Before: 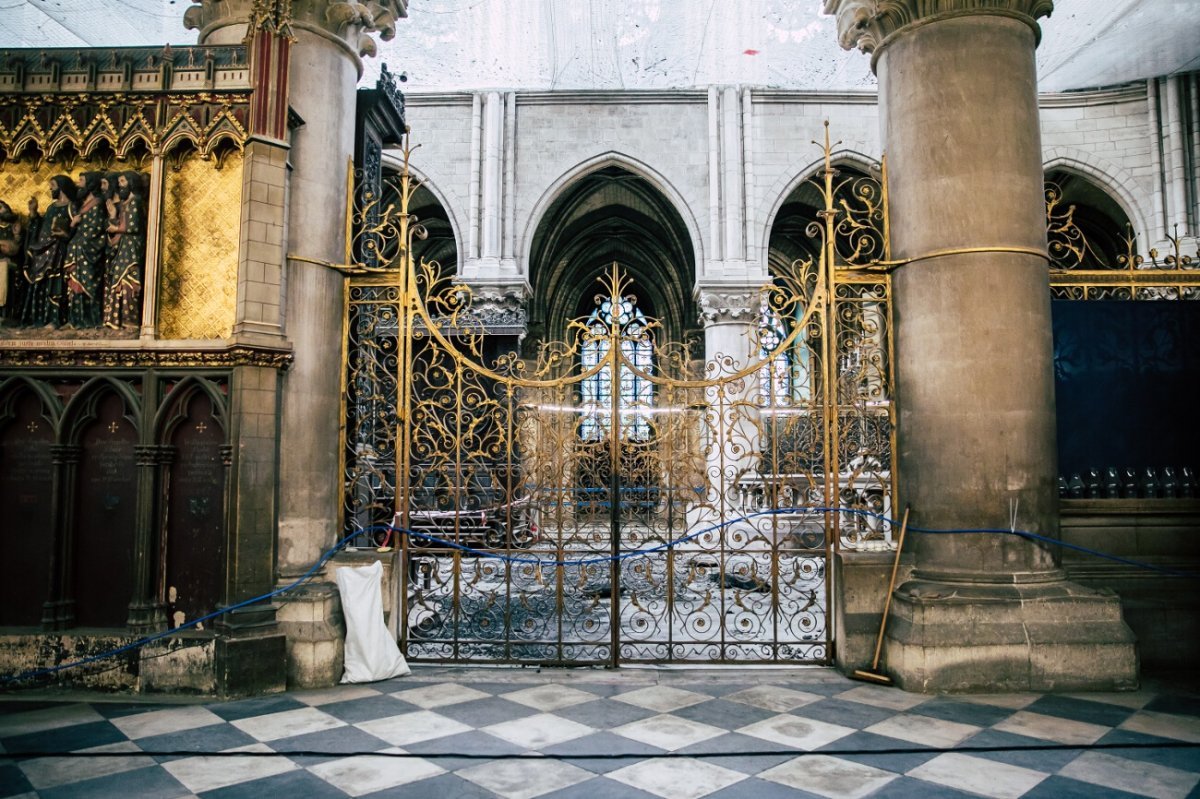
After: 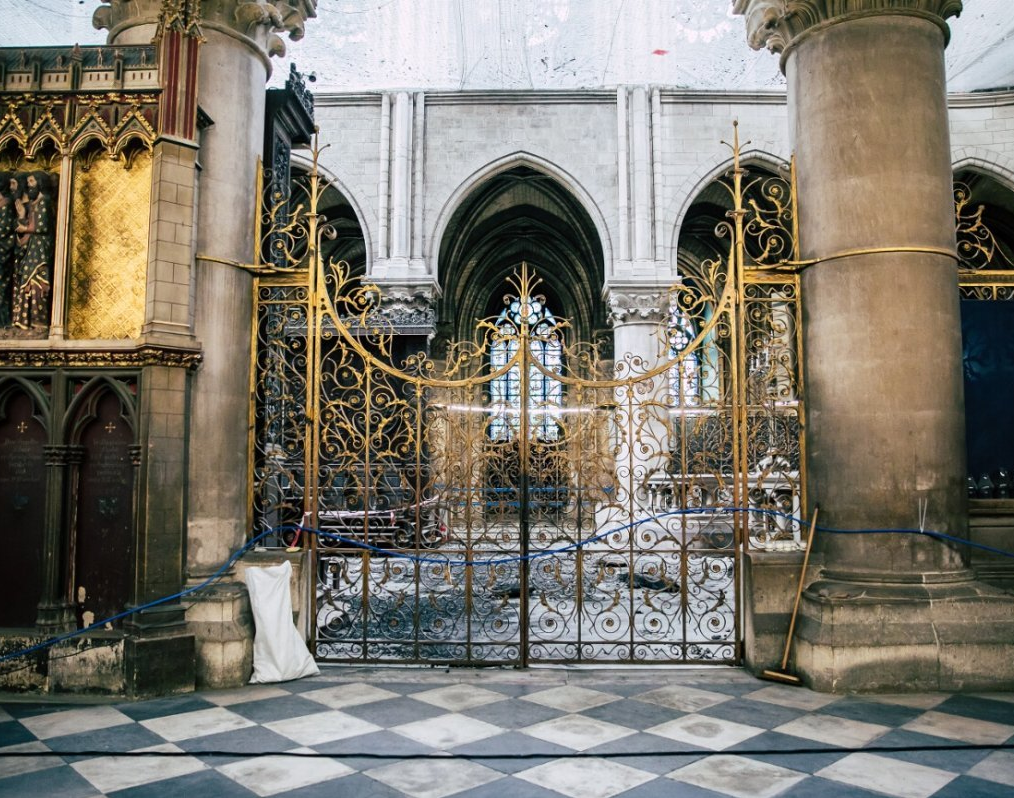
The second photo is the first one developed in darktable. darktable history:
crop: left 7.596%, right 7.837%
